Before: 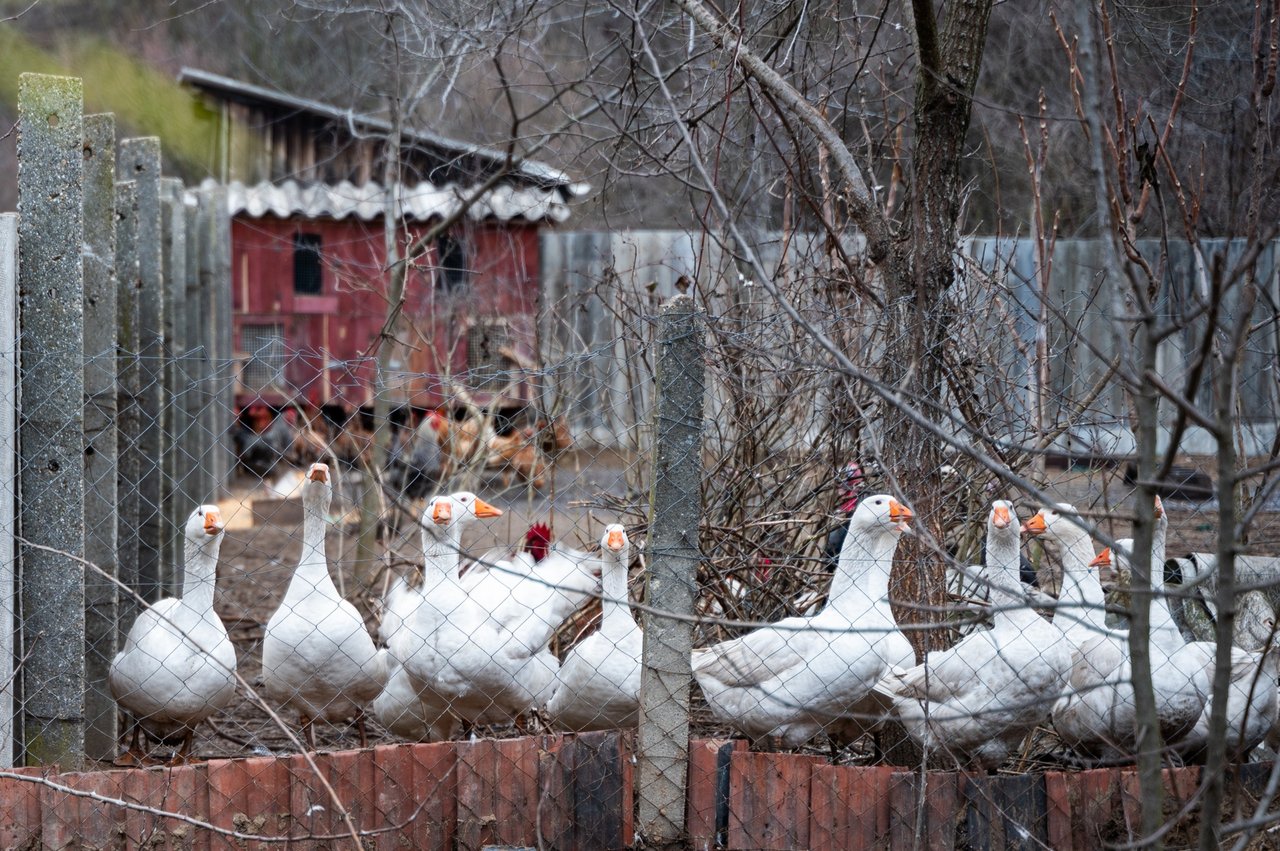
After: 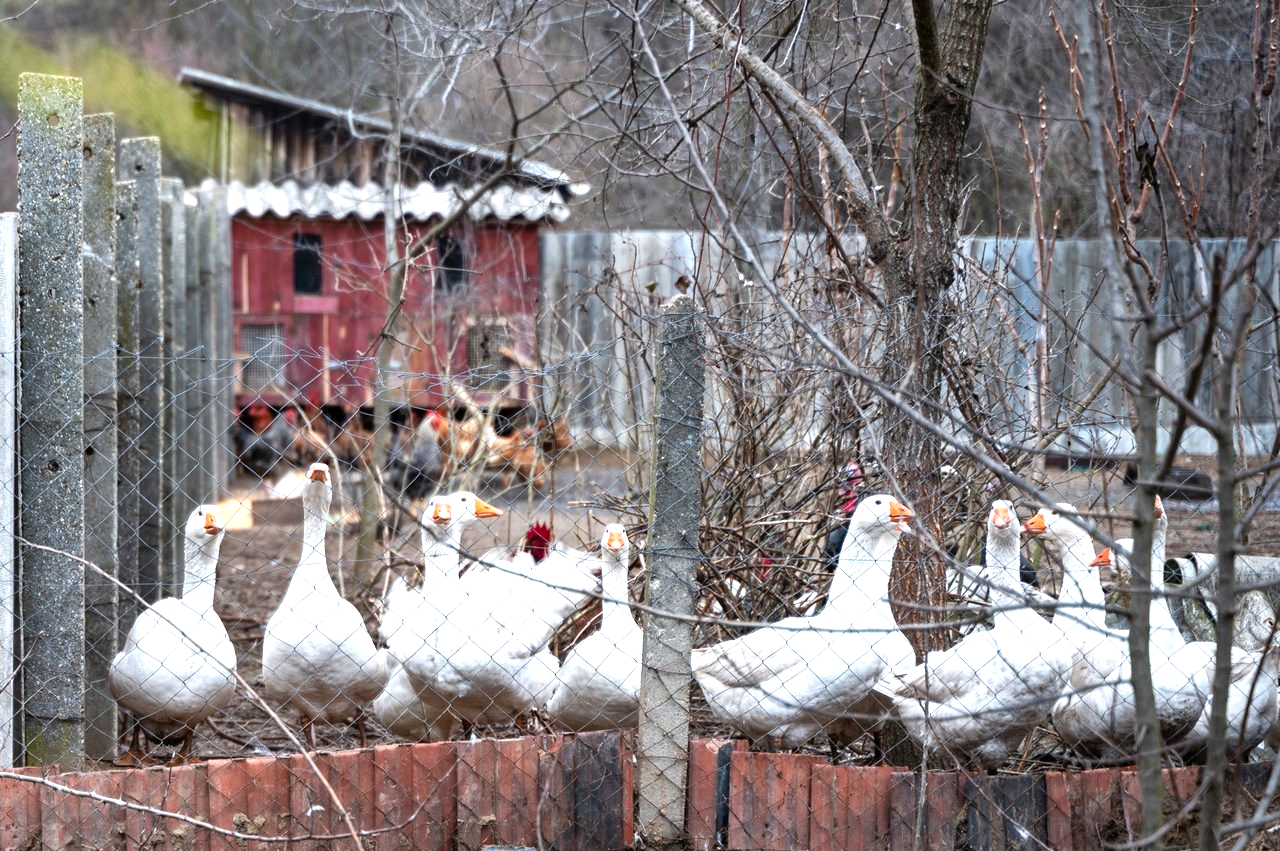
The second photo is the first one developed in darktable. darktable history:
exposure: exposure 0.785 EV, compensate highlight preservation false
shadows and highlights: highlights color adjustment 0%, soften with gaussian
